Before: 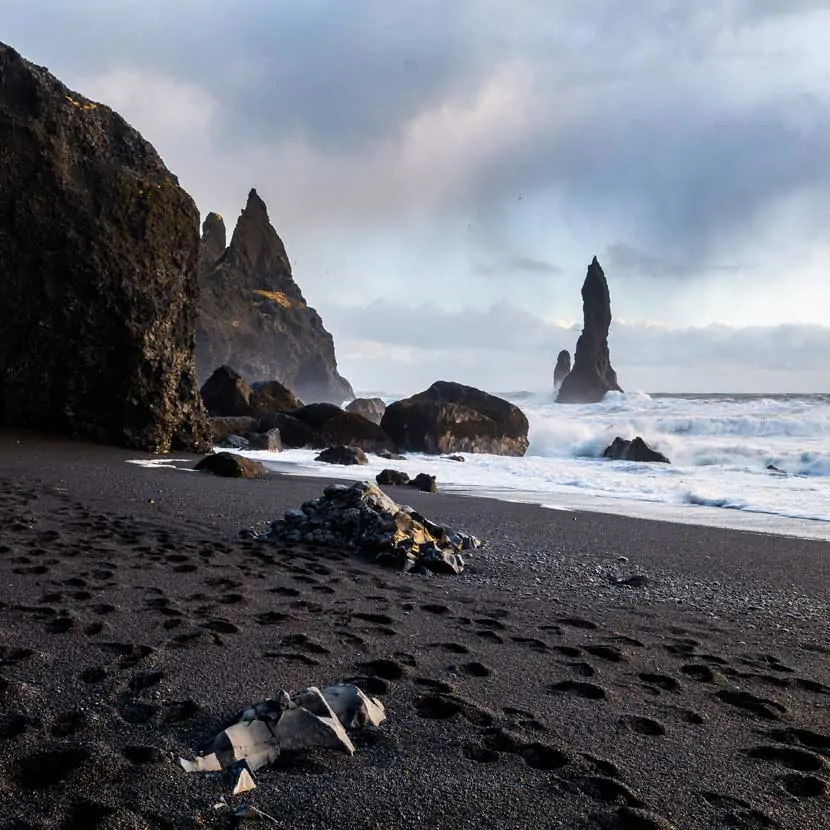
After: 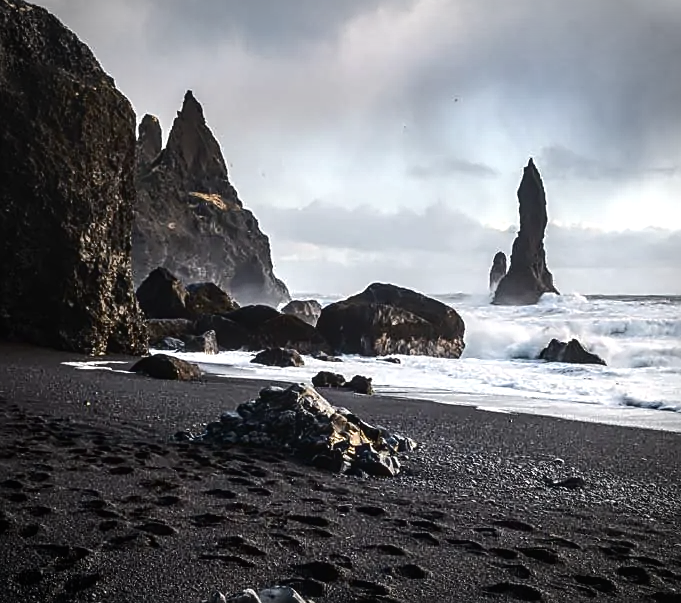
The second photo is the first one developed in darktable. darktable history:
exposure: exposure 0.495 EV, compensate highlight preservation false
contrast brightness saturation: contrast -0.059, saturation -0.39
crop: left 7.769%, top 11.84%, right 10.108%, bottom 15.438%
vignetting: fall-off start 89.4%, fall-off radius 43.58%, width/height ratio 1.158
sharpen: on, module defaults
tone curve: curves: ch0 [(0, 0) (0.003, 0.003) (0.011, 0.009) (0.025, 0.018) (0.044, 0.028) (0.069, 0.038) (0.1, 0.049) (0.136, 0.062) (0.177, 0.089) (0.224, 0.123) (0.277, 0.165) (0.335, 0.223) (0.399, 0.293) (0.468, 0.385) (0.543, 0.497) (0.623, 0.613) (0.709, 0.716) (0.801, 0.802) (0.898, 0.887) (1, 1)], color space Lab, independent channels, preserve colors none
local contrast: on, module defaults
